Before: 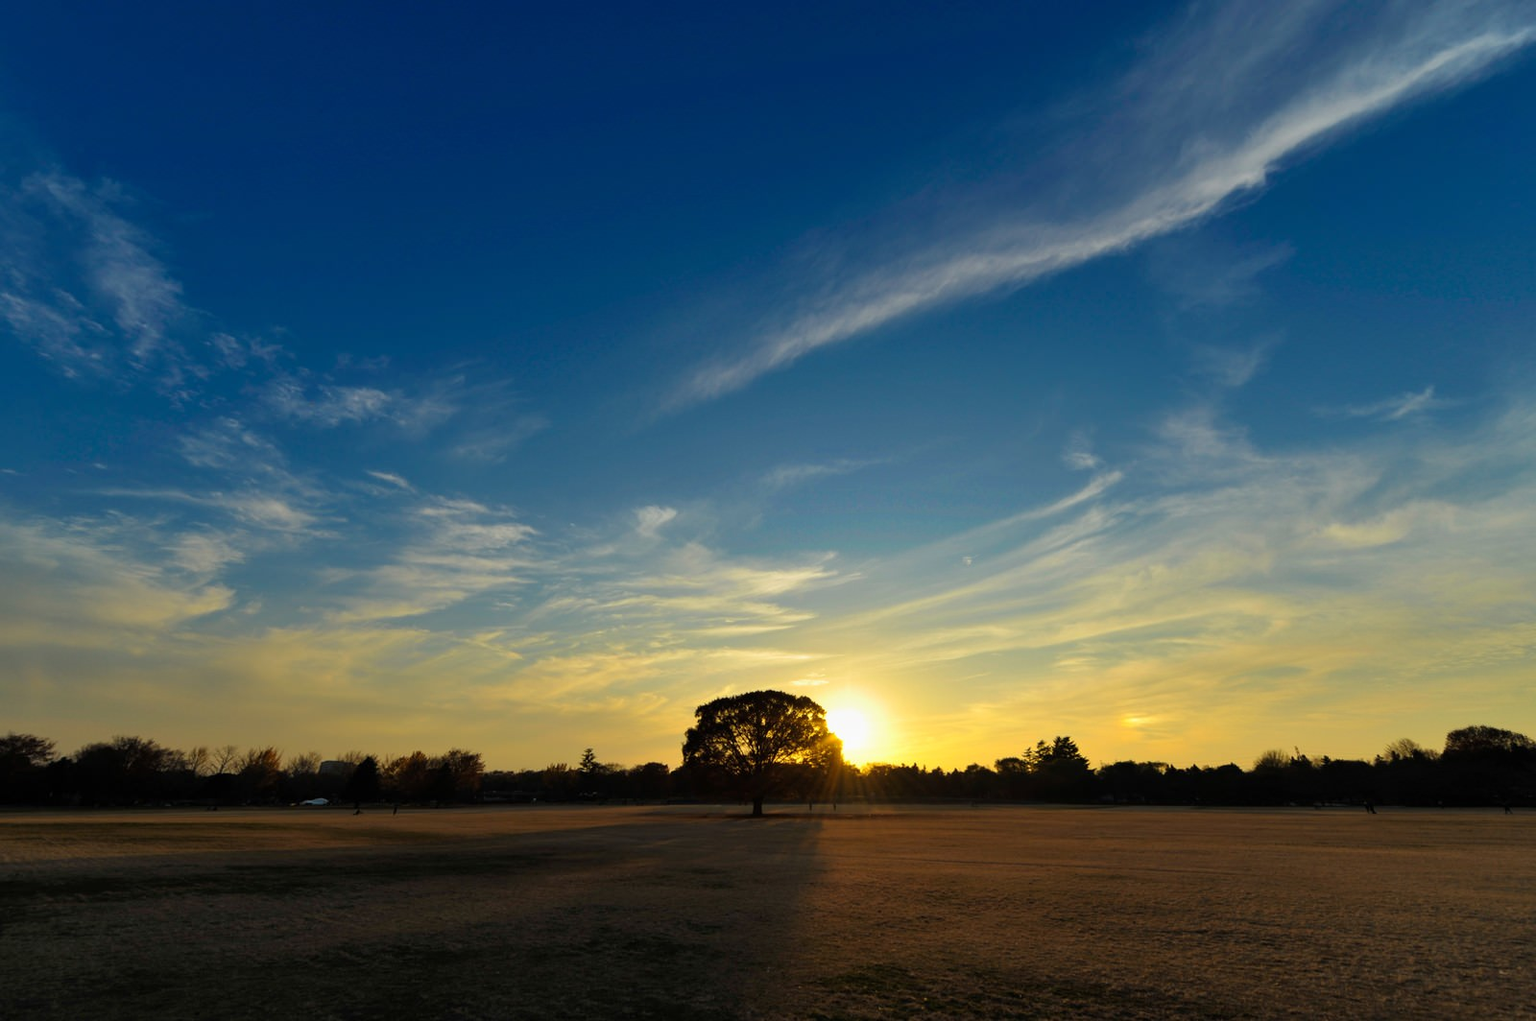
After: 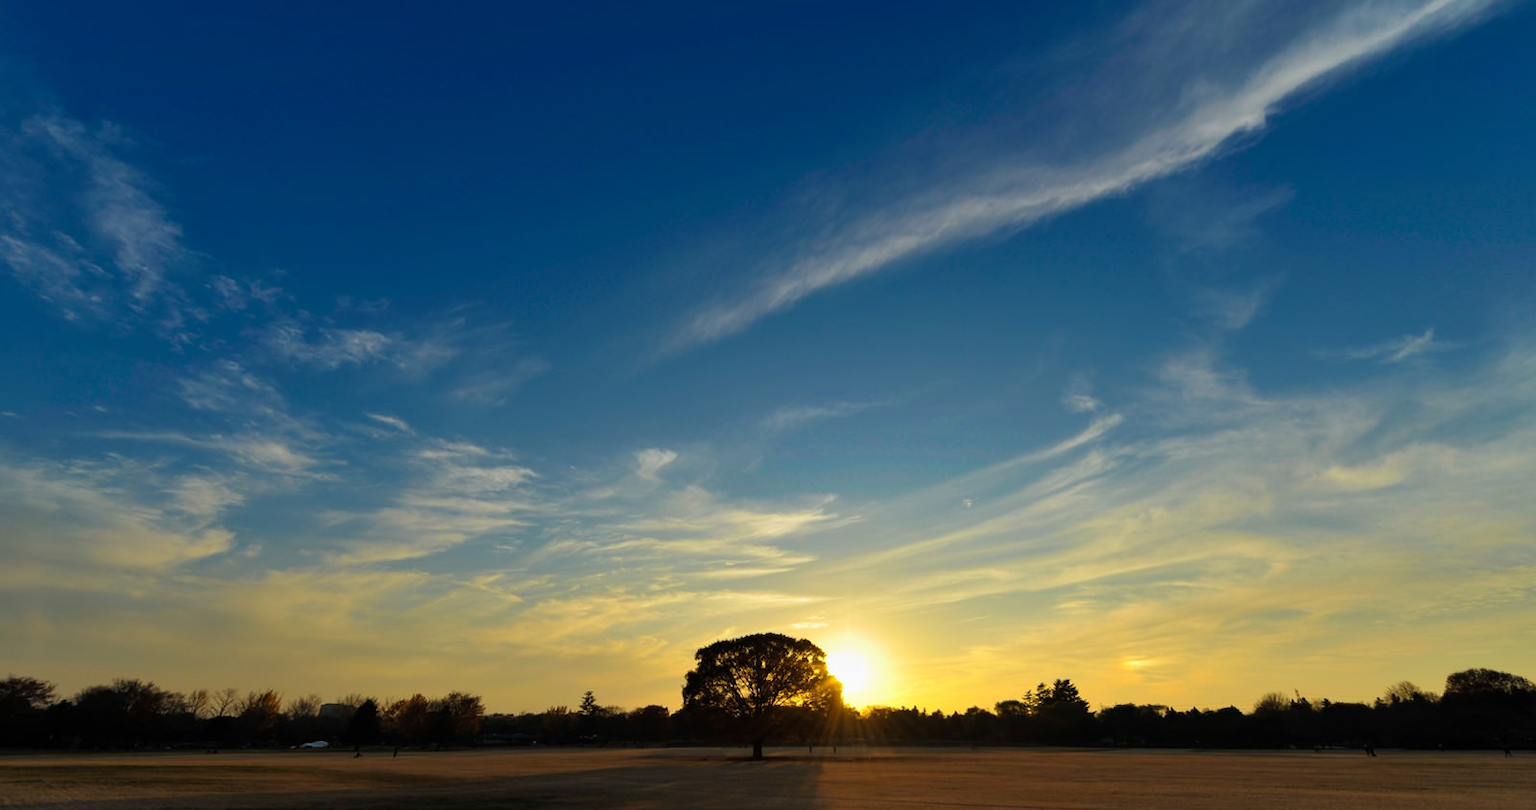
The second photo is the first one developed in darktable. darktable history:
crop and rotate: top 5.656%, bottom 14.993%
